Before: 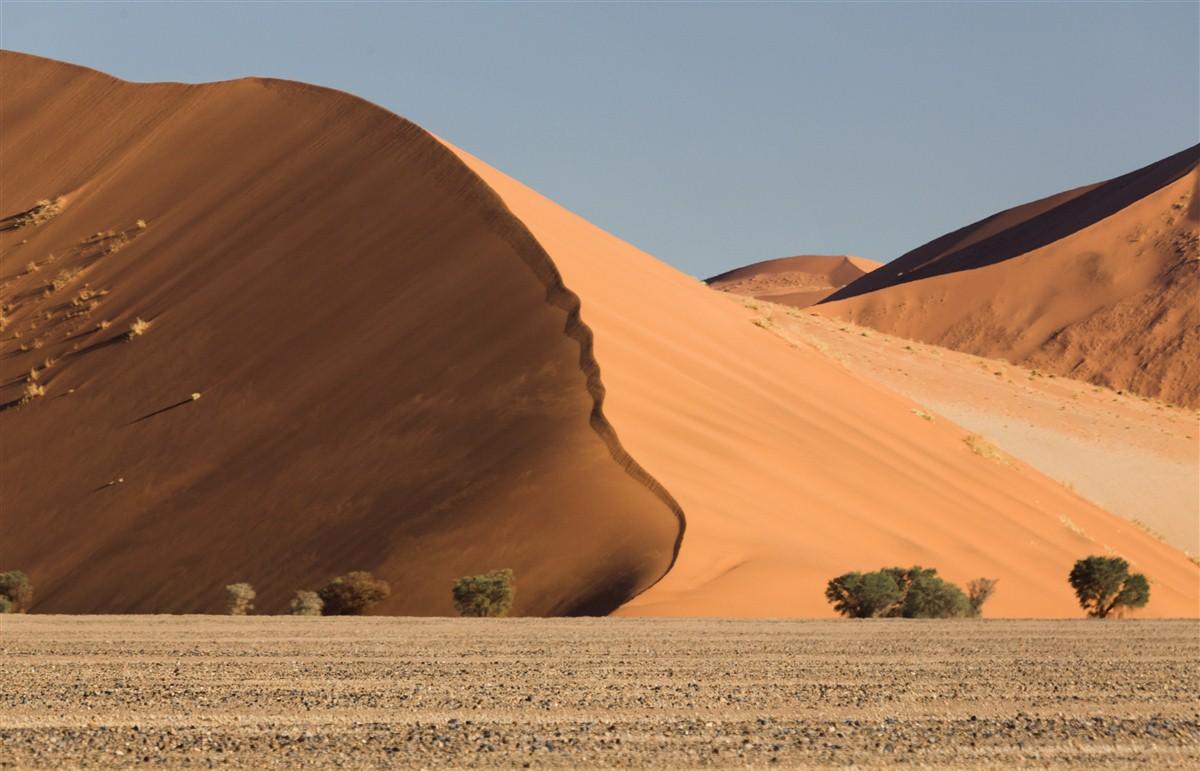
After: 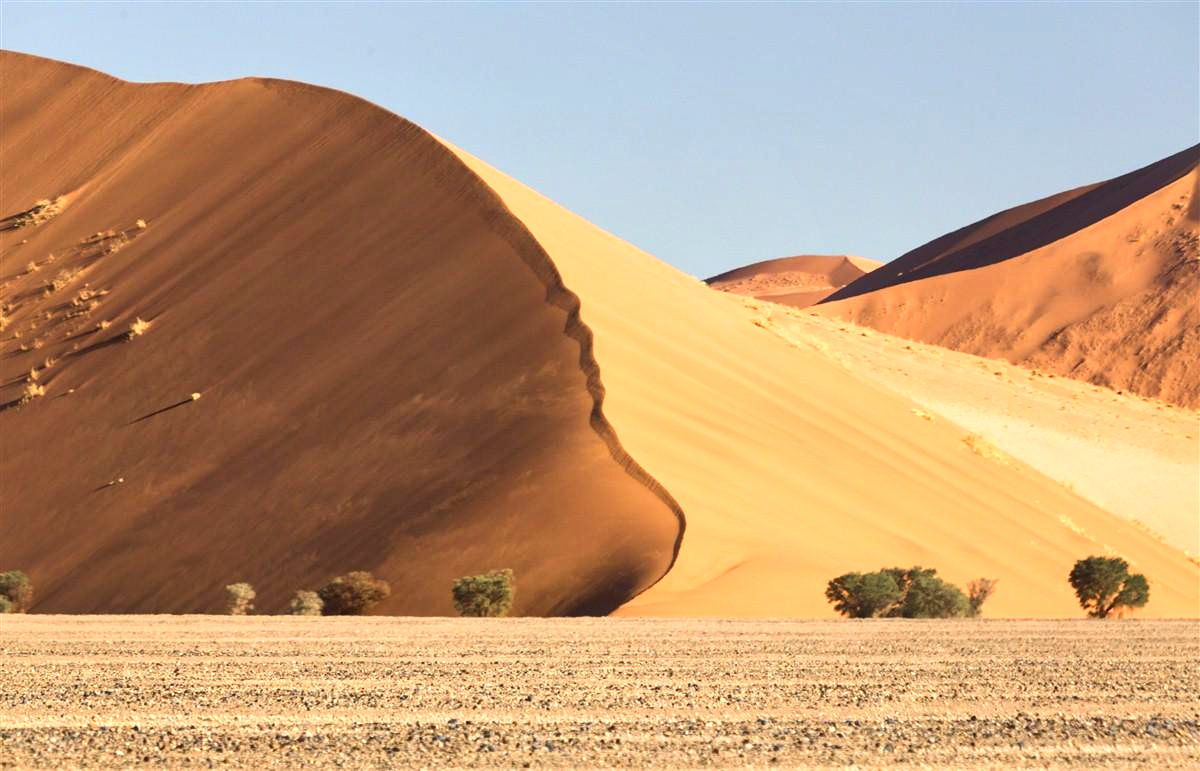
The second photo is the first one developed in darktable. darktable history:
exposure: black level correction 0, exposure 0.699 EV, compensate highlight preservation false
contrast brightness saturation: contrast 0.099, brightness 0.033, saturation 0.092
local contrast: mode bilateral grid, contrast 25, coarseness 50, detail 123%, midtone range 0.2
shadows and highlights: shadows 43.17, highlights 8.38
